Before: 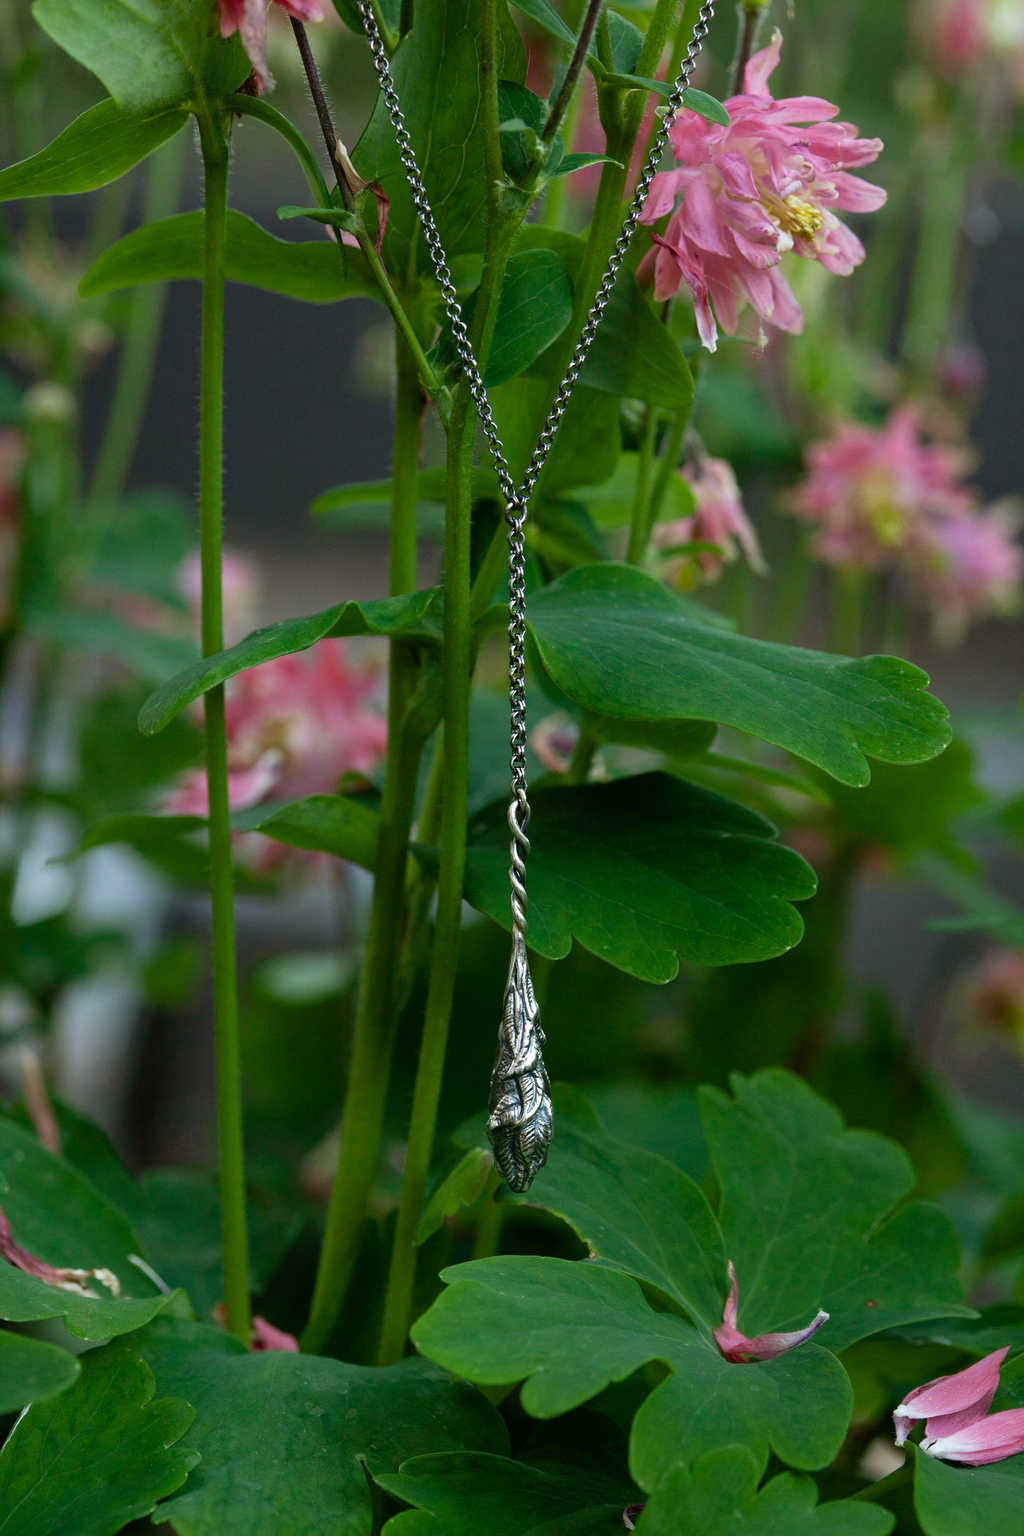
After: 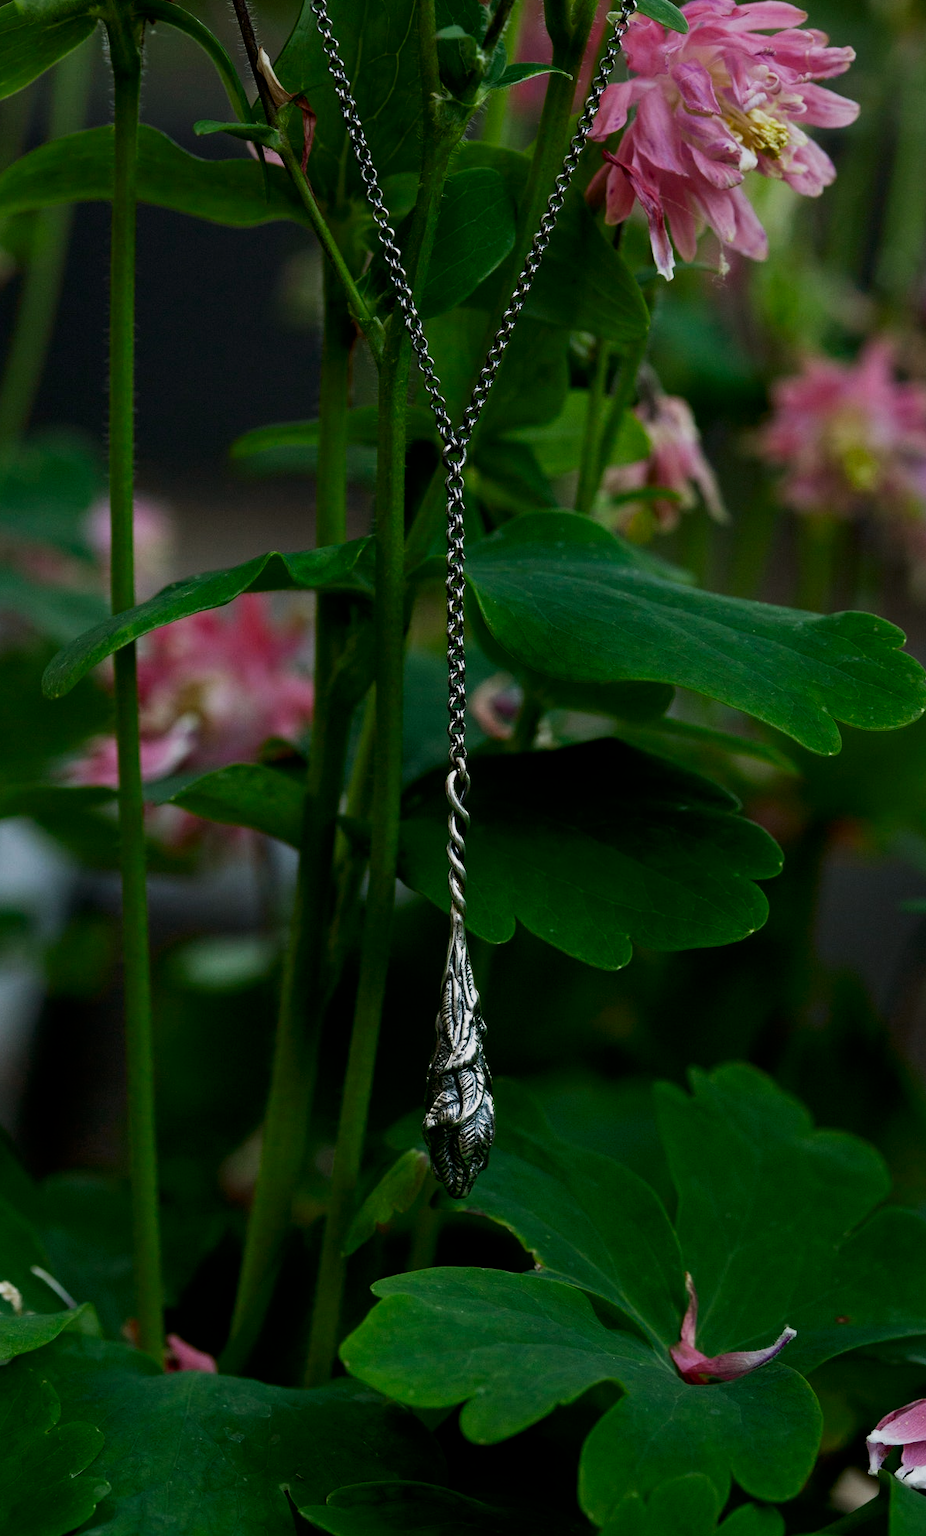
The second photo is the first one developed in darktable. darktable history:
contrast brightness saturation: contrast 0.07, brightness -0.13, saturation 0.06
filmic rgb: middle gray luminance 21.73%, black relative exposure -14 EV, white relative exposure 2.96 EV, threshold 6 EV, target black luminance 0%, hardness 8.81, latitude 59.69%, contrast 1.208, highlights saturation mix 5%, shadows ↔ highlights balance 41.6%, add noise in highlights 0, color science v3 (2019), use custom middle-gray values true, iterations of high-quality reconstruction 0, contrast in highlights soft, enable highlight reconstruction true
crop: left 9.807%, top 6.259%, right 7.334%, bottom 2.177%
